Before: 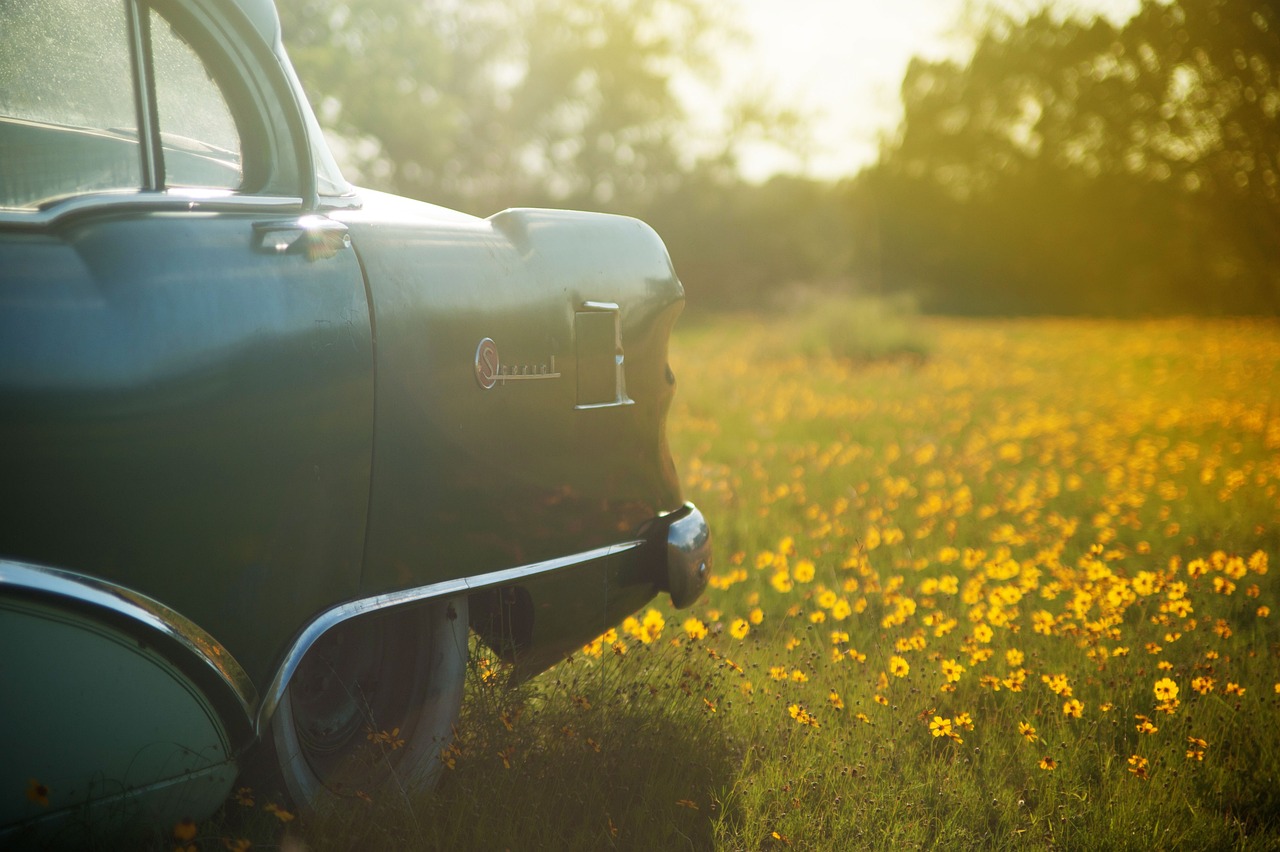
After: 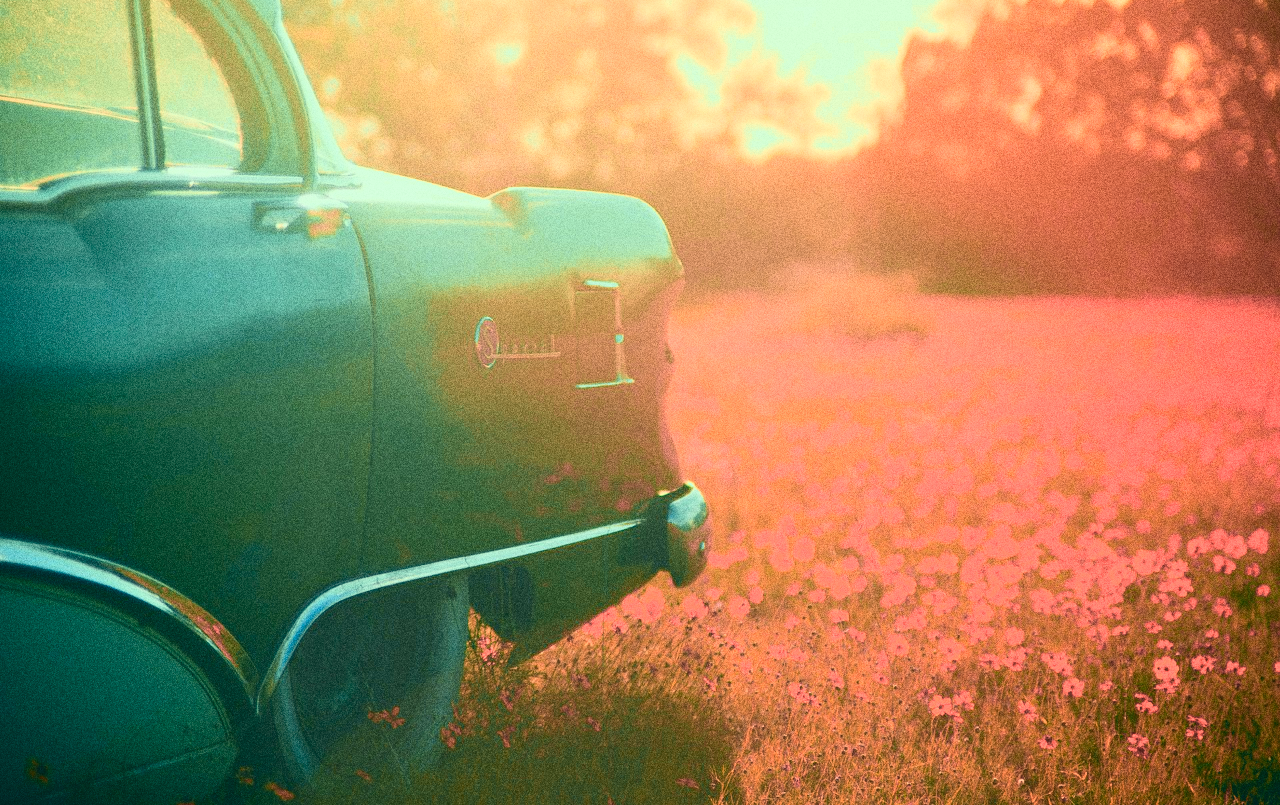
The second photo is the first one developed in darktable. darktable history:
grain: strength 49.07%
crop and rotate: top 2.479%, bottom 3.018%
color correction: highlights a* -20.08, highlights b* 9.8, shadows a* -20.4, shadows b* -10.76
contrast brightness saturation: contrast -0.19, saturation 0.19
color zones: curves: ch2 [(0, 0.5) (0.084, 0.497) (0.323, 0.335) (0.4, 0.497) (1, 0.5)], process mode strong
tone curve: curves: ch0 [(0, 0.026) (0.184, 0.172) (0.391, 0.468) (0.446, 0.56) (0.605, 0.758) (0.831, 0.931) (0.992, 1)]; ch1 [(0, 0) (0.437, 0.447) (0.501, 0.502) (0.538, 0.539) (0.574, 0.589) (0.617, 0.64) (0.699, 0.749) (0.859, 0.919) (1, 1)]; ch2 [(0, 0) (0.33, 0.301) (0.421, 0.443) (0.447, 0.482) (0.499, 0.509) (0.538, 0.564) (0.585, 0.615) (0.664, 0.664) (1, 1)], color space Lab, independent channels, preserve colors none
exposure: compensate exposure bias true, compensate highlight preservation false
